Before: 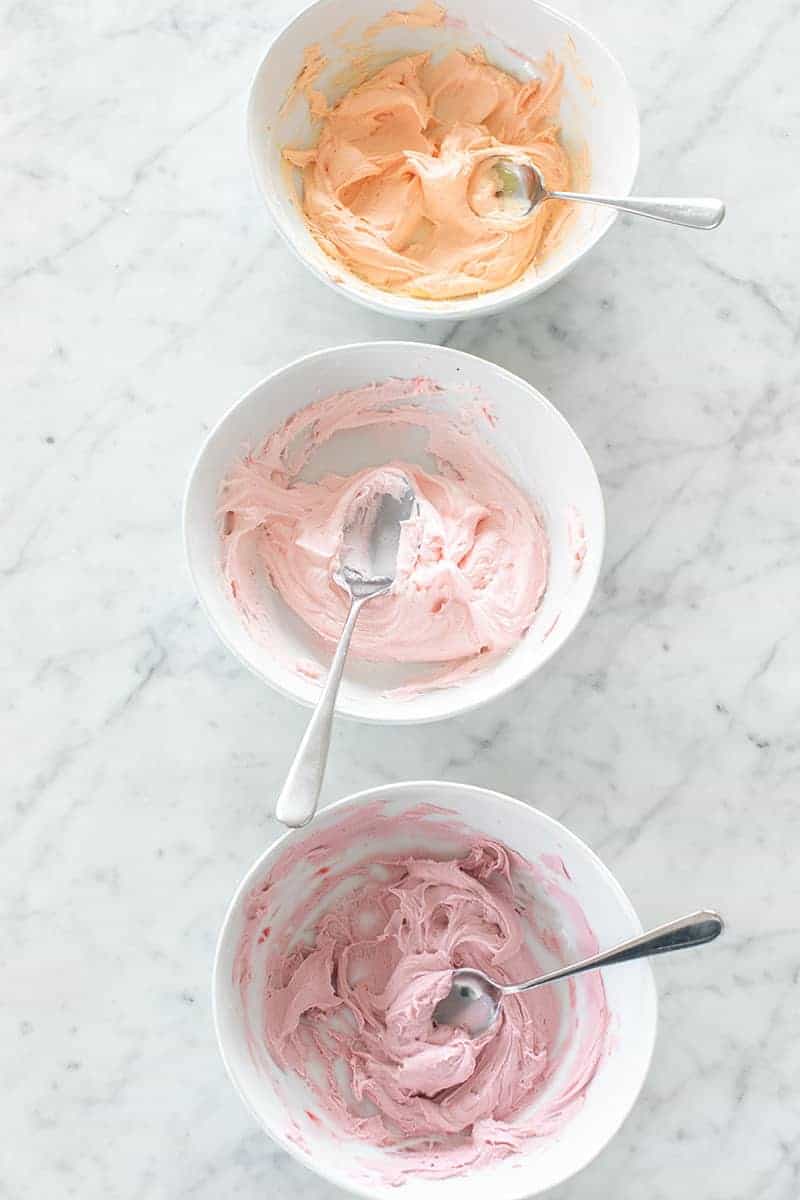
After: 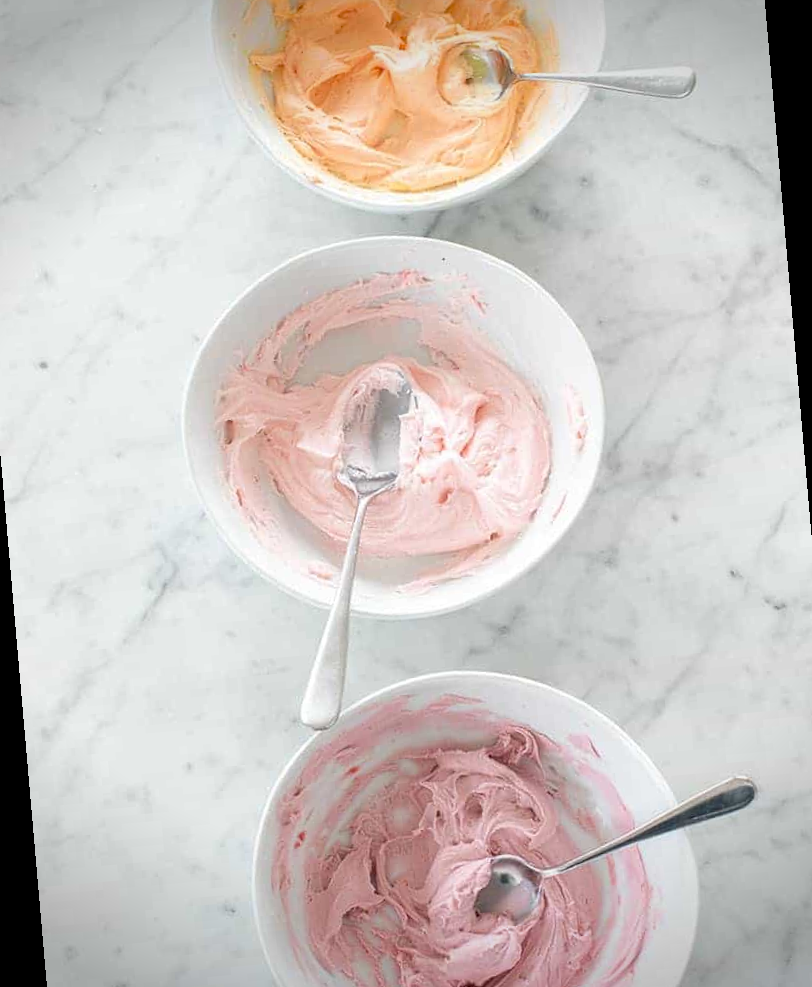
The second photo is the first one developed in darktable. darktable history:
vignetting: fall-off start 88.53%, fall-off radius 44.2%, saturation 0.376, width/height ratio 1.161
rotate and perspective: rotation -5°, crop left 0.05, crop right 0.952, crop top 0.11, crop bottom 0.89
